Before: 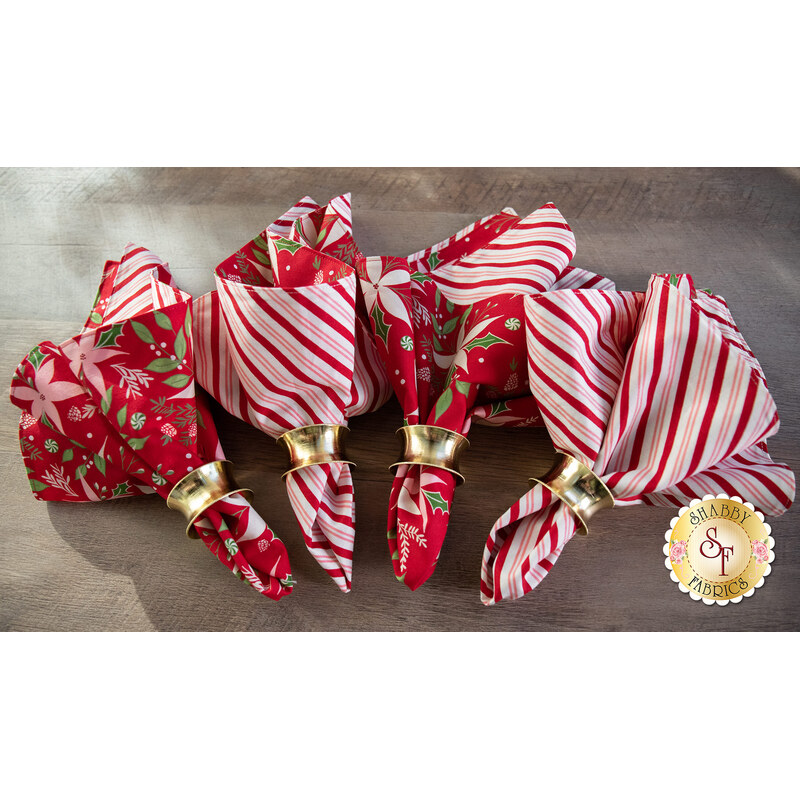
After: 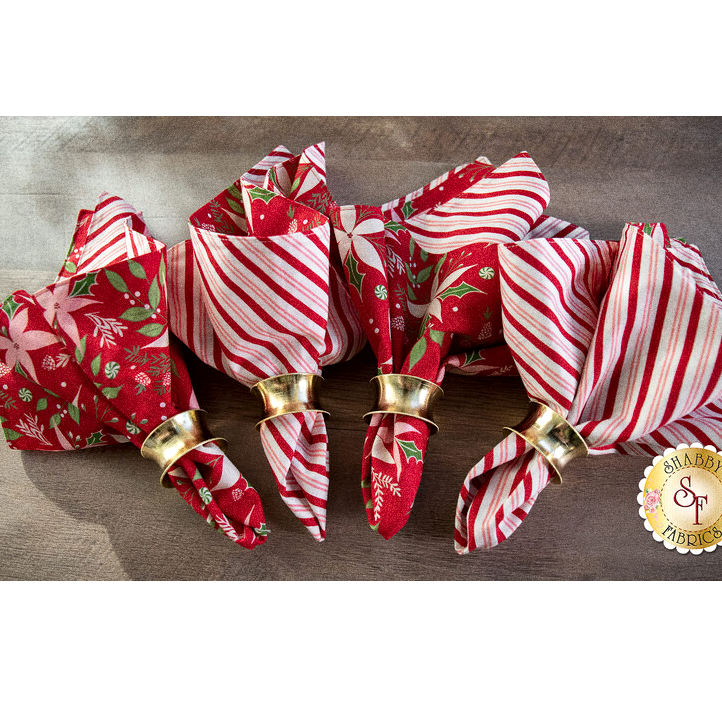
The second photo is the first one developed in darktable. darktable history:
local contrast: mode bilateral grid, contrast 25, coarseness 50, detail 123%, midtone range 0.2
shadows and highlights: radius 125.46, shadows 30.51, highlights -30.51, low approximation 0.01, soften with gaussian
crop: left 3.305%, top 6.436%, right 6.389%, bottom 3.258%
grain: coarseness 11.82 ISO, strength 36.67%, mid-tones bias 74.17%
